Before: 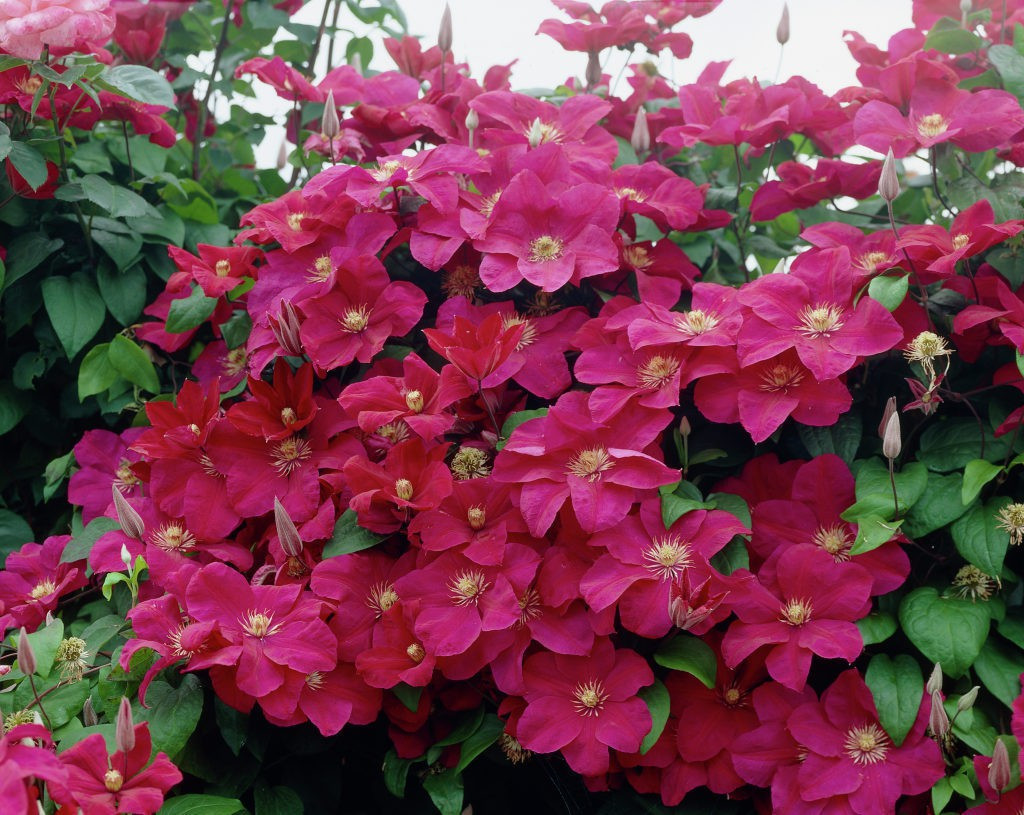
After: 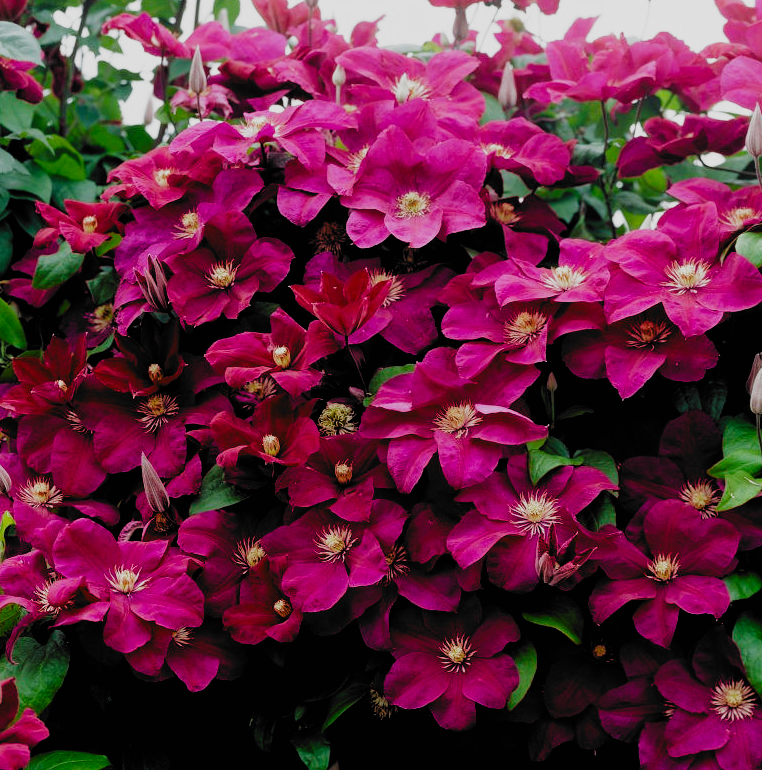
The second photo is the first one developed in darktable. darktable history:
filmic rgb: black relative exposure -5.1 EV, white relative exposure 3.97 EV, threshold 2.99 EV, hardness 2.88, contrast 1.3, highlights saturation mix -30.31%, add noise in highlights 0, preserve chrominance no, color science v3 (2019), use custom middle-gray values true, contrast in highlights soft, enable highlight reconstruction true
crop and rotate: left 13.017%, top 5.412%, right 12.526%
color balance rgb: perceptual saturation grading › global saturation 0.688%, global vibrance 20%
